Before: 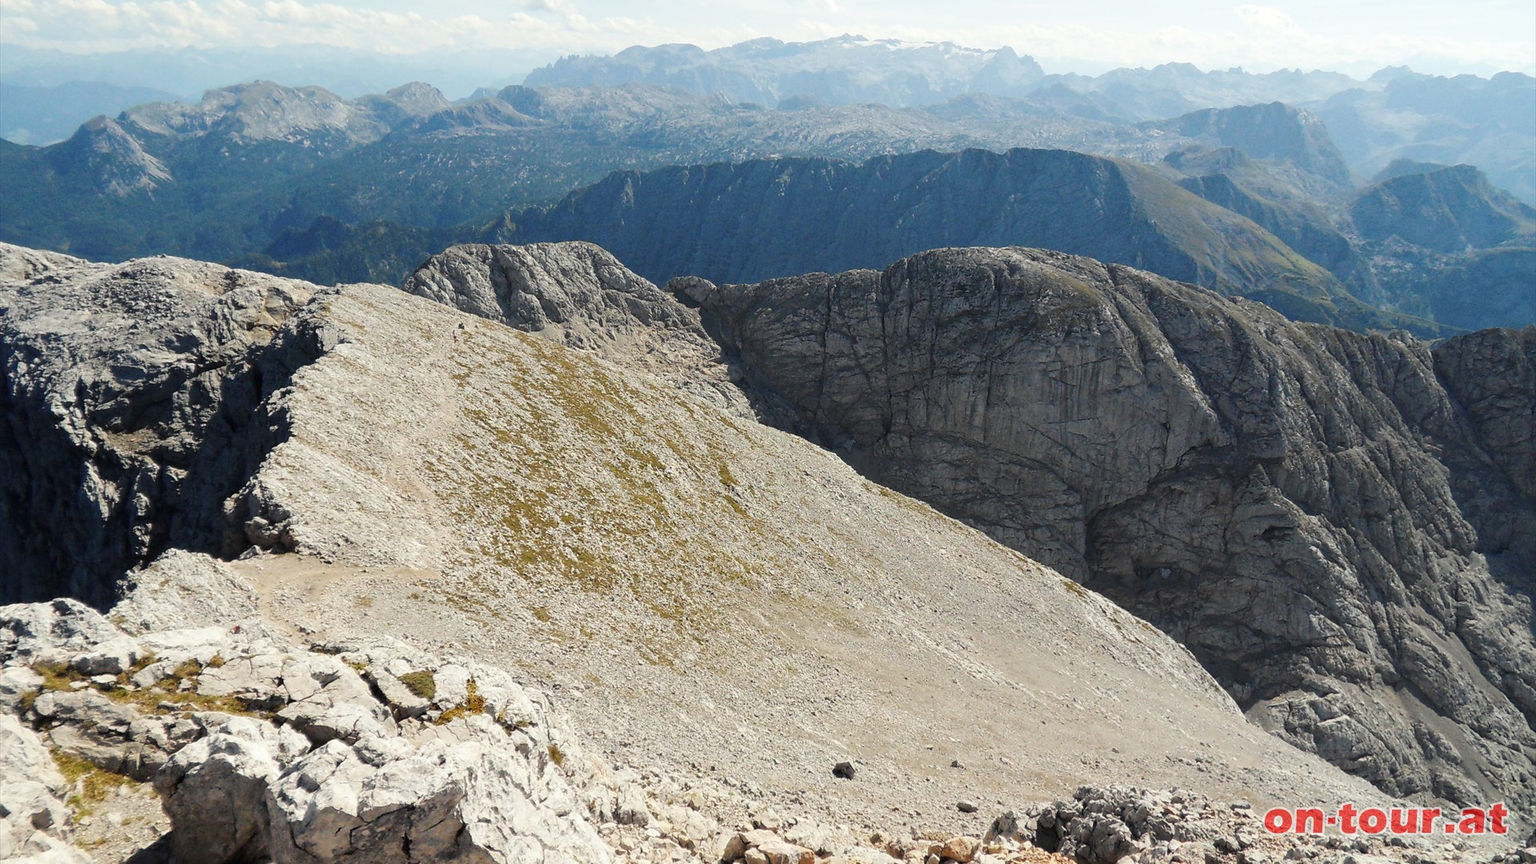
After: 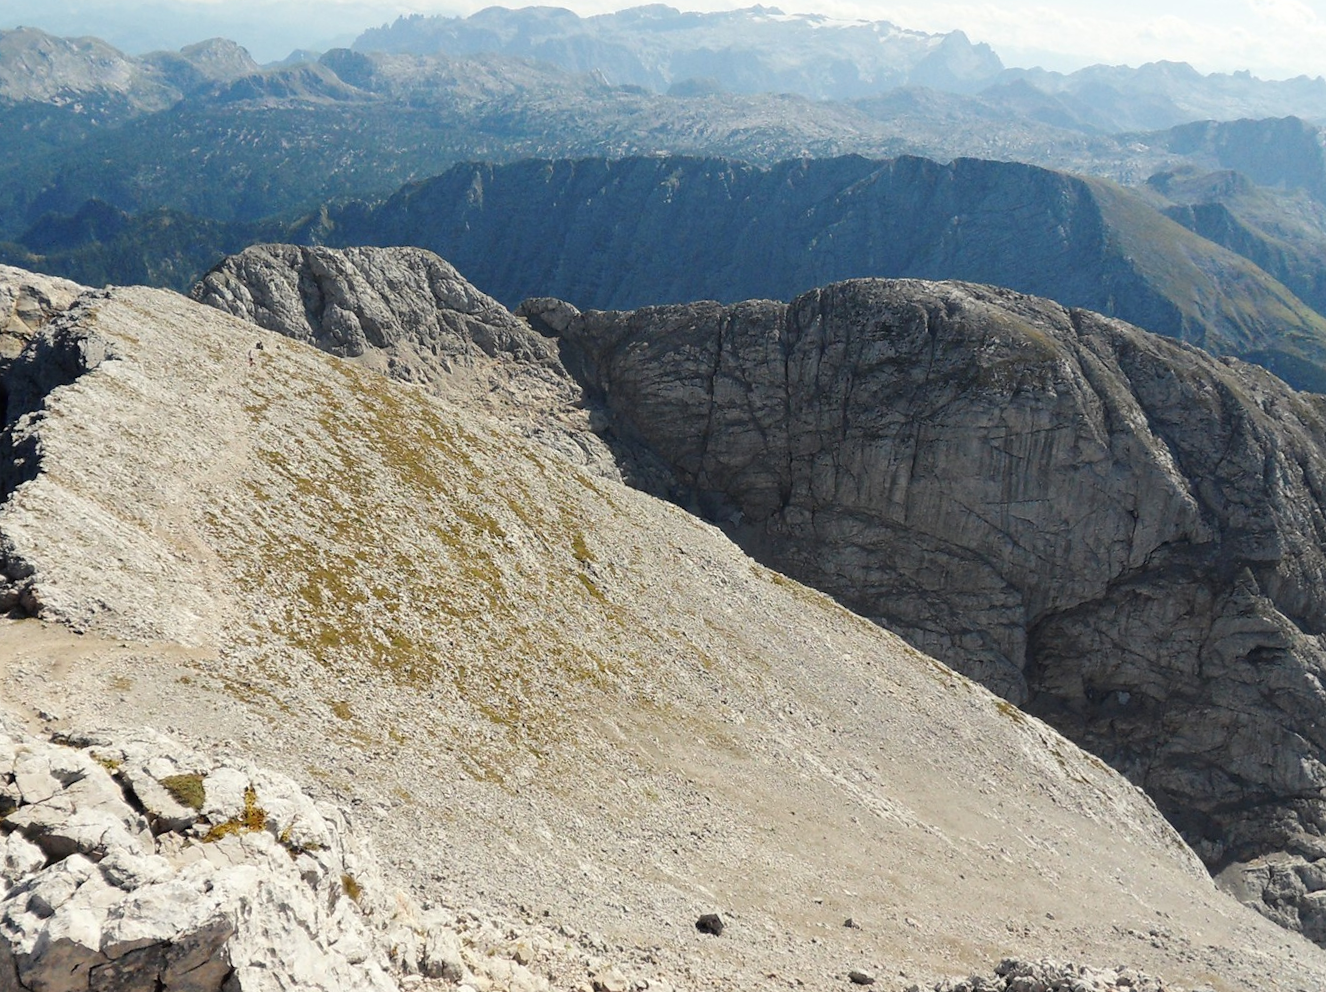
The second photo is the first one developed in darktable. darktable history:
crop and rotate: angle -2.84°, left 14.019%, top 0.044%, right 10.917%, bottom 0.092%
